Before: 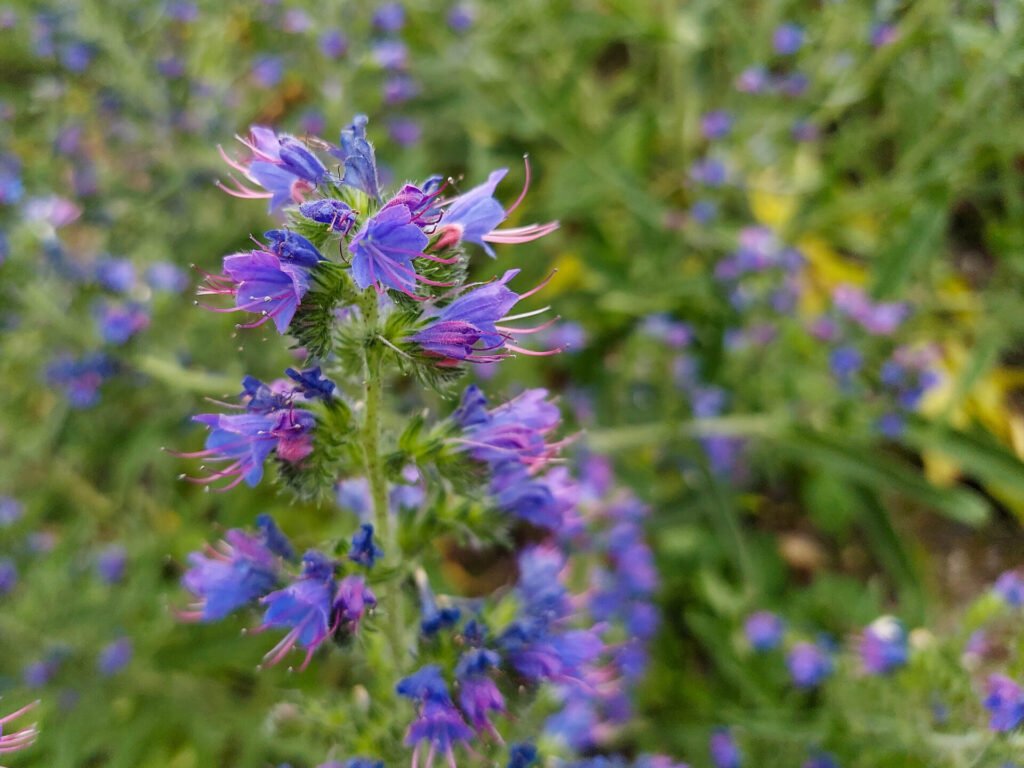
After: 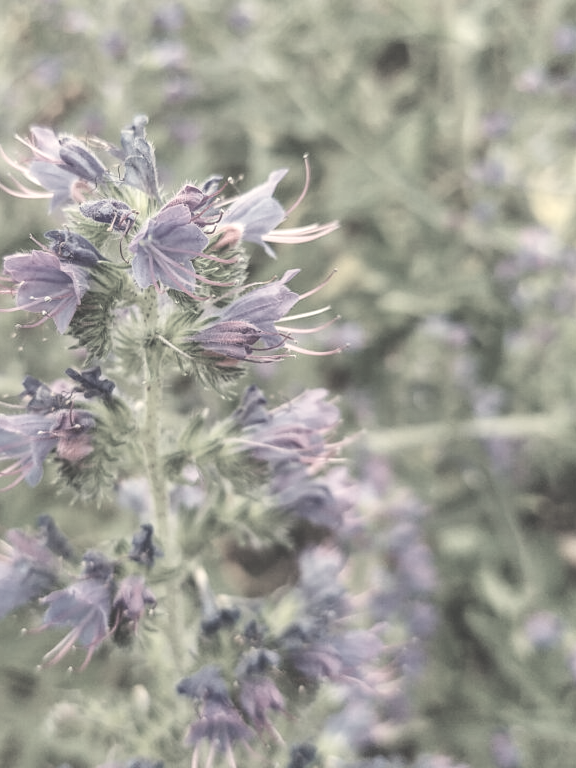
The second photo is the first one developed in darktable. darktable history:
crop: left 21.496%, right 22.254%
contrast brightness saturation: contrast 0.11, saturation -0.17
global tonemap: drago (0.7, 100)
local contrast: on, module defaults
color correction: saturation 0.3
white balance: red 1.08, blue 0.791
exposure: black level correction -0.023, exposure -0.039 EV, compensate highlight preservation false
